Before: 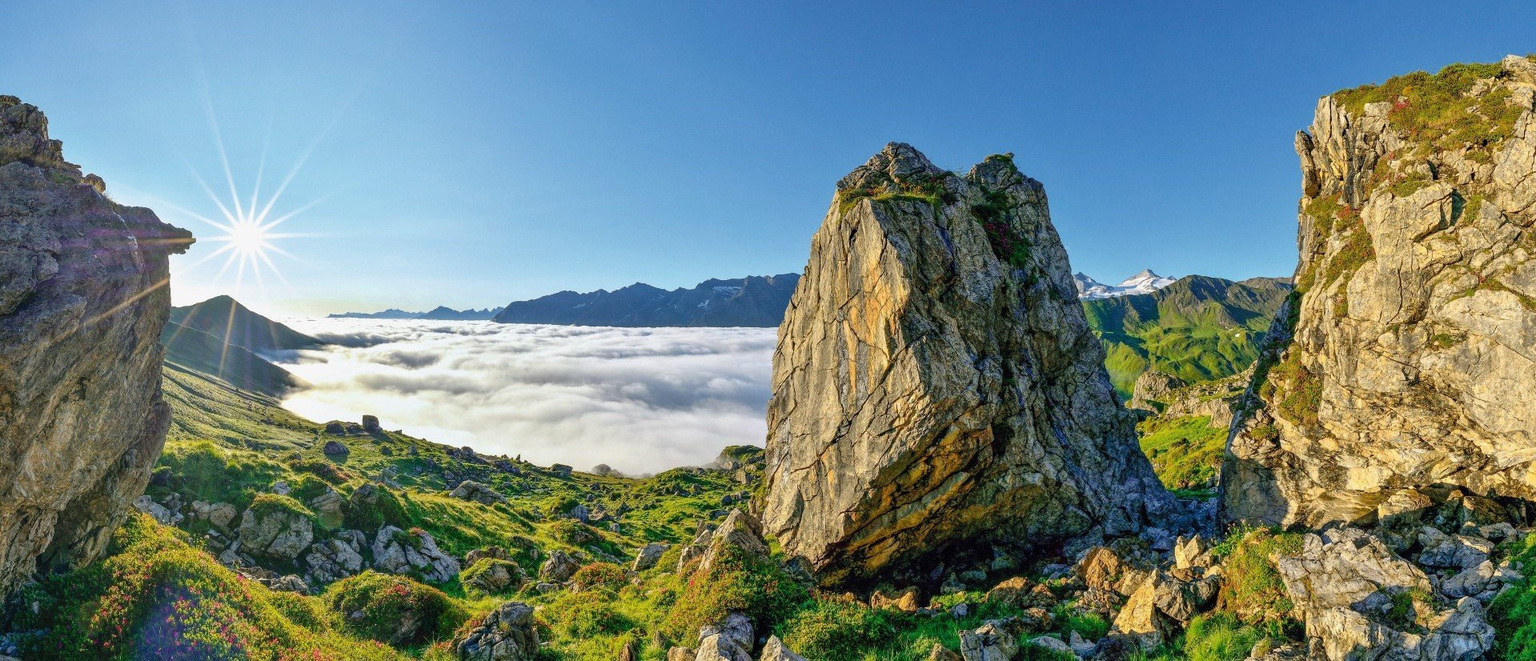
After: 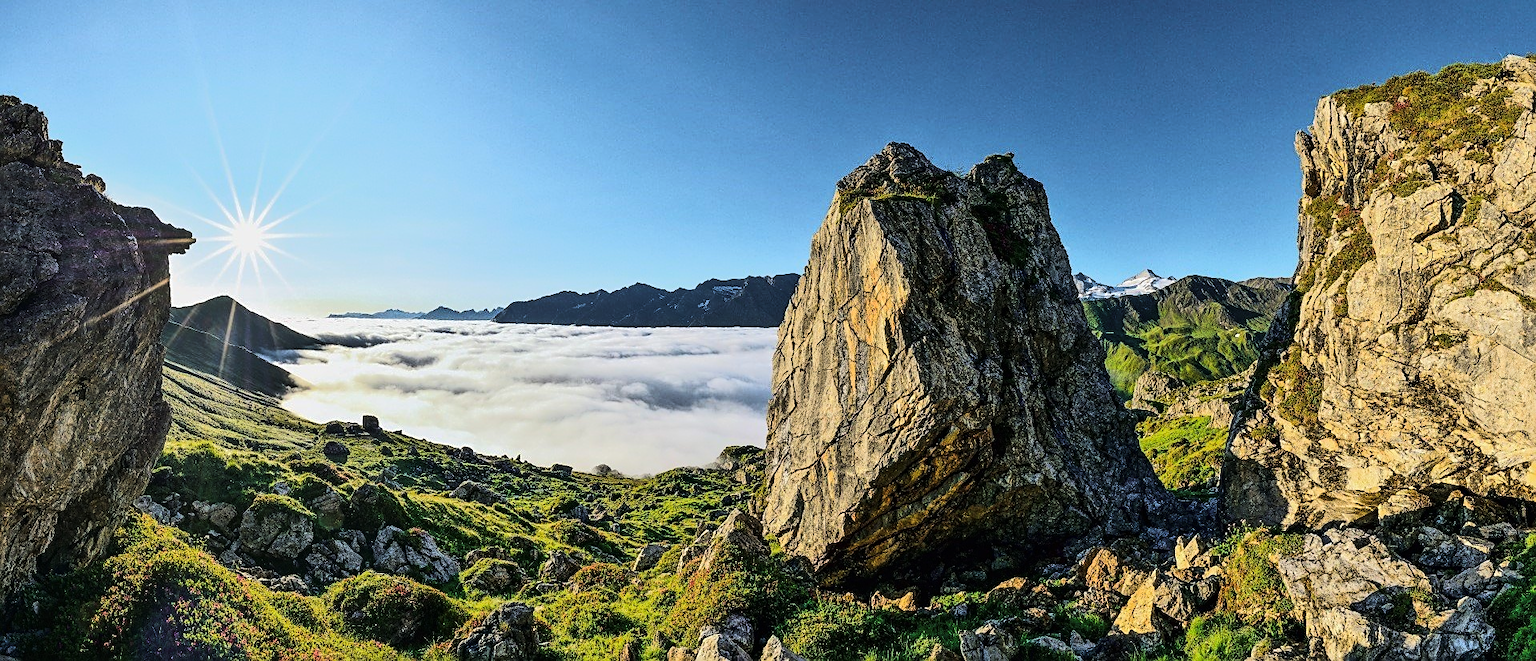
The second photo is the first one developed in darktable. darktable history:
exposure: exposure -0.064 EV, compensate exposure bias true, compensate highlight preservation false
tone curve: curves: ch0 [(0, 0) (0.003, 0.006) (0.011, 0.006) (0.025, 0.008) (0.044, 0.014) (0.069, 0.02) (0.1, 0.025) (0.136, 0.037) (0.177, 0.053) (0.224, 0.086) (0.277, 0.13) (0.335, 0.189) (0.399, 0.253) (0.468, 0.375) (0.543, 0.521) (0.623, 0.671) (0.709, 0.789) (0.801, 0.841) (0.898, 0.889) (1, 1)], color space Lab, linked channels, preserve colors none
sharpen: on, module defaults
